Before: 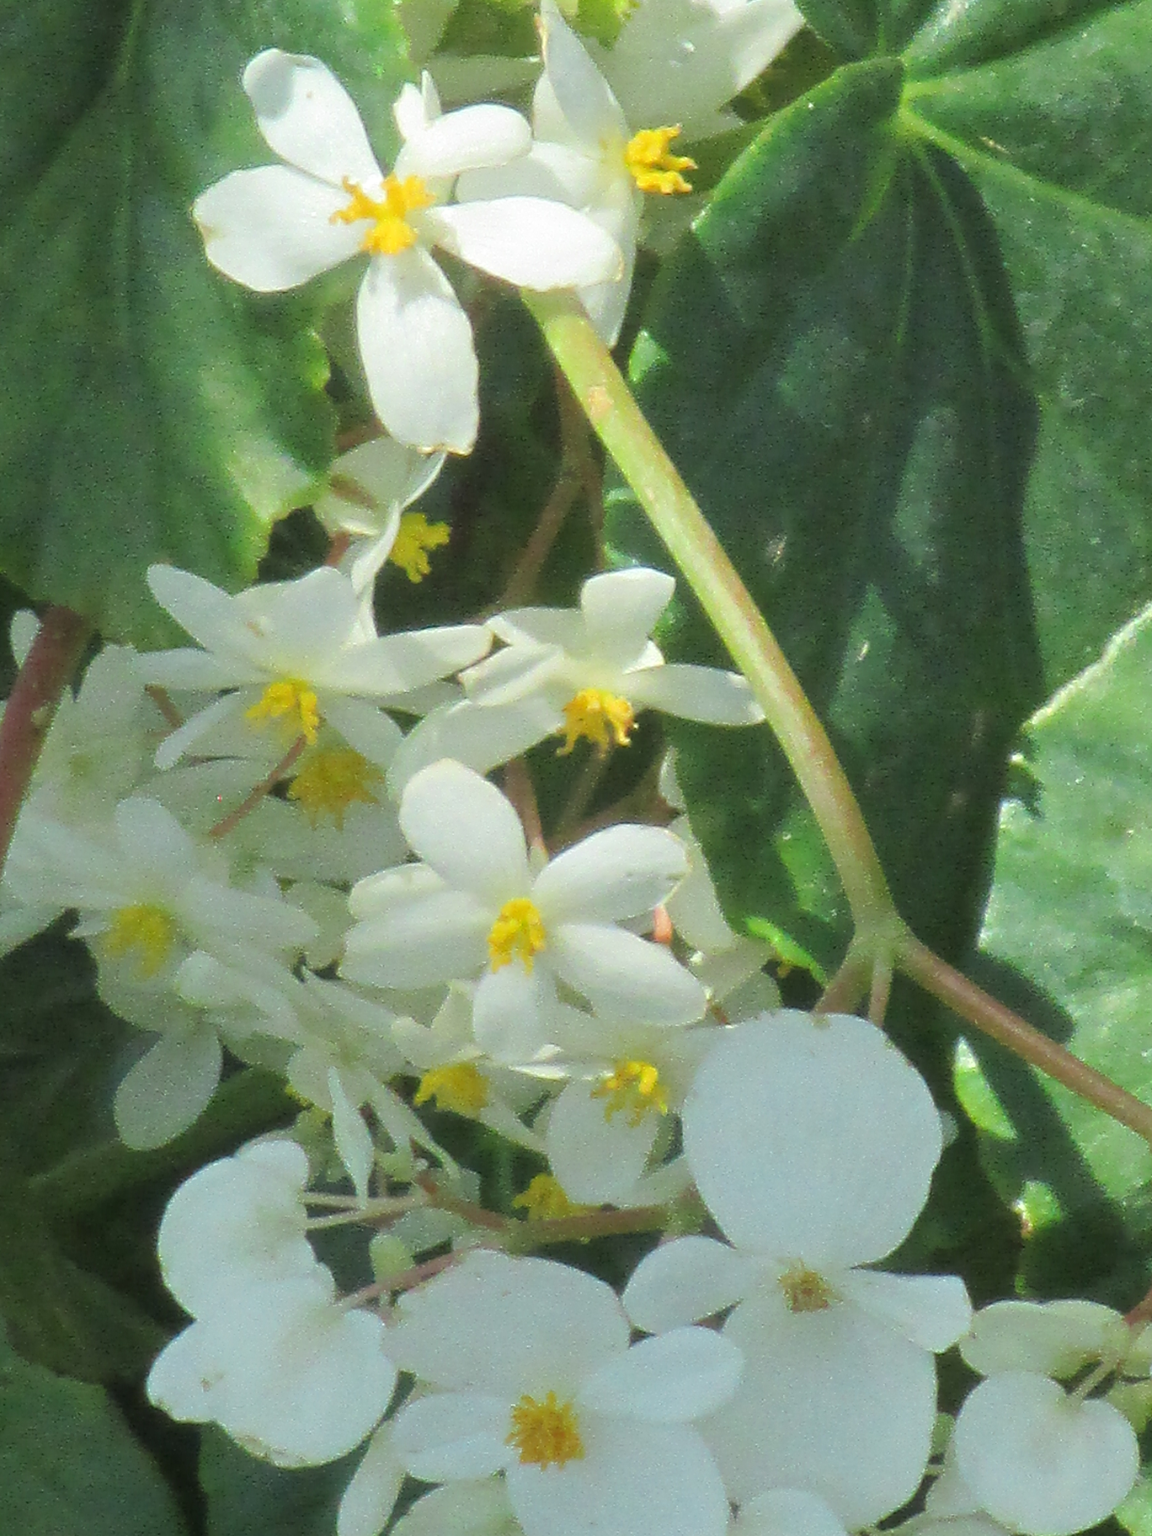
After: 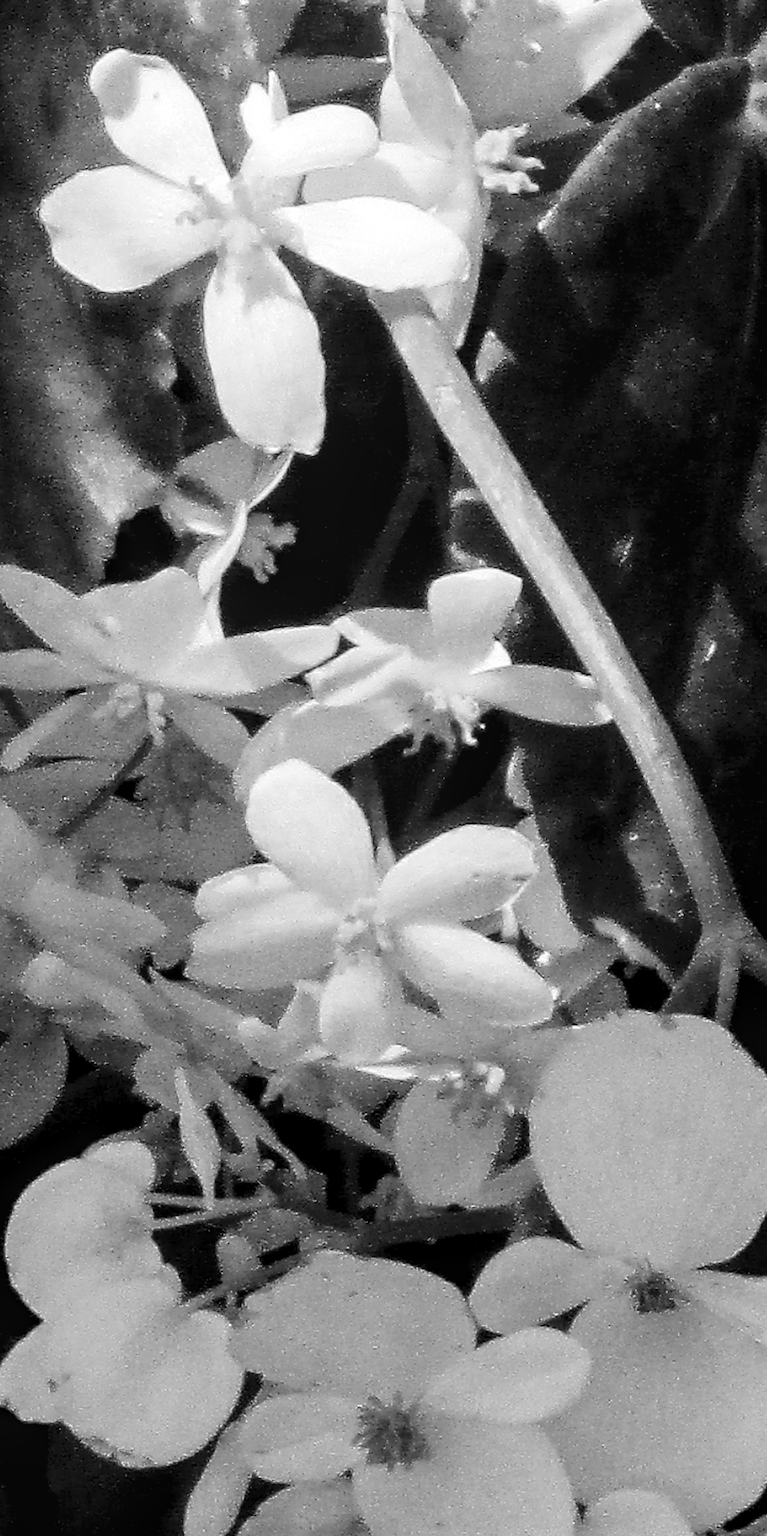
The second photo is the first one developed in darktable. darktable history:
velvia: on, module defaults
contrast brightness saturation: contrast 0.24, brightness -0.24, saturation 0.14
local contrast: on, module defaults
crop and rotate: left 13.342%, right 19.991%
exposure: black level correction 0.016, exposure -0.009 EV, compensate highlight preservation false
sharpen: on, module defaults
monochrome: a 16.01, b -2.65, highlights 0.52
rgb levels: levels [[0.034, 0.472, 0.904], [0, 0.5, 1], [0, 0.5, 1]]
